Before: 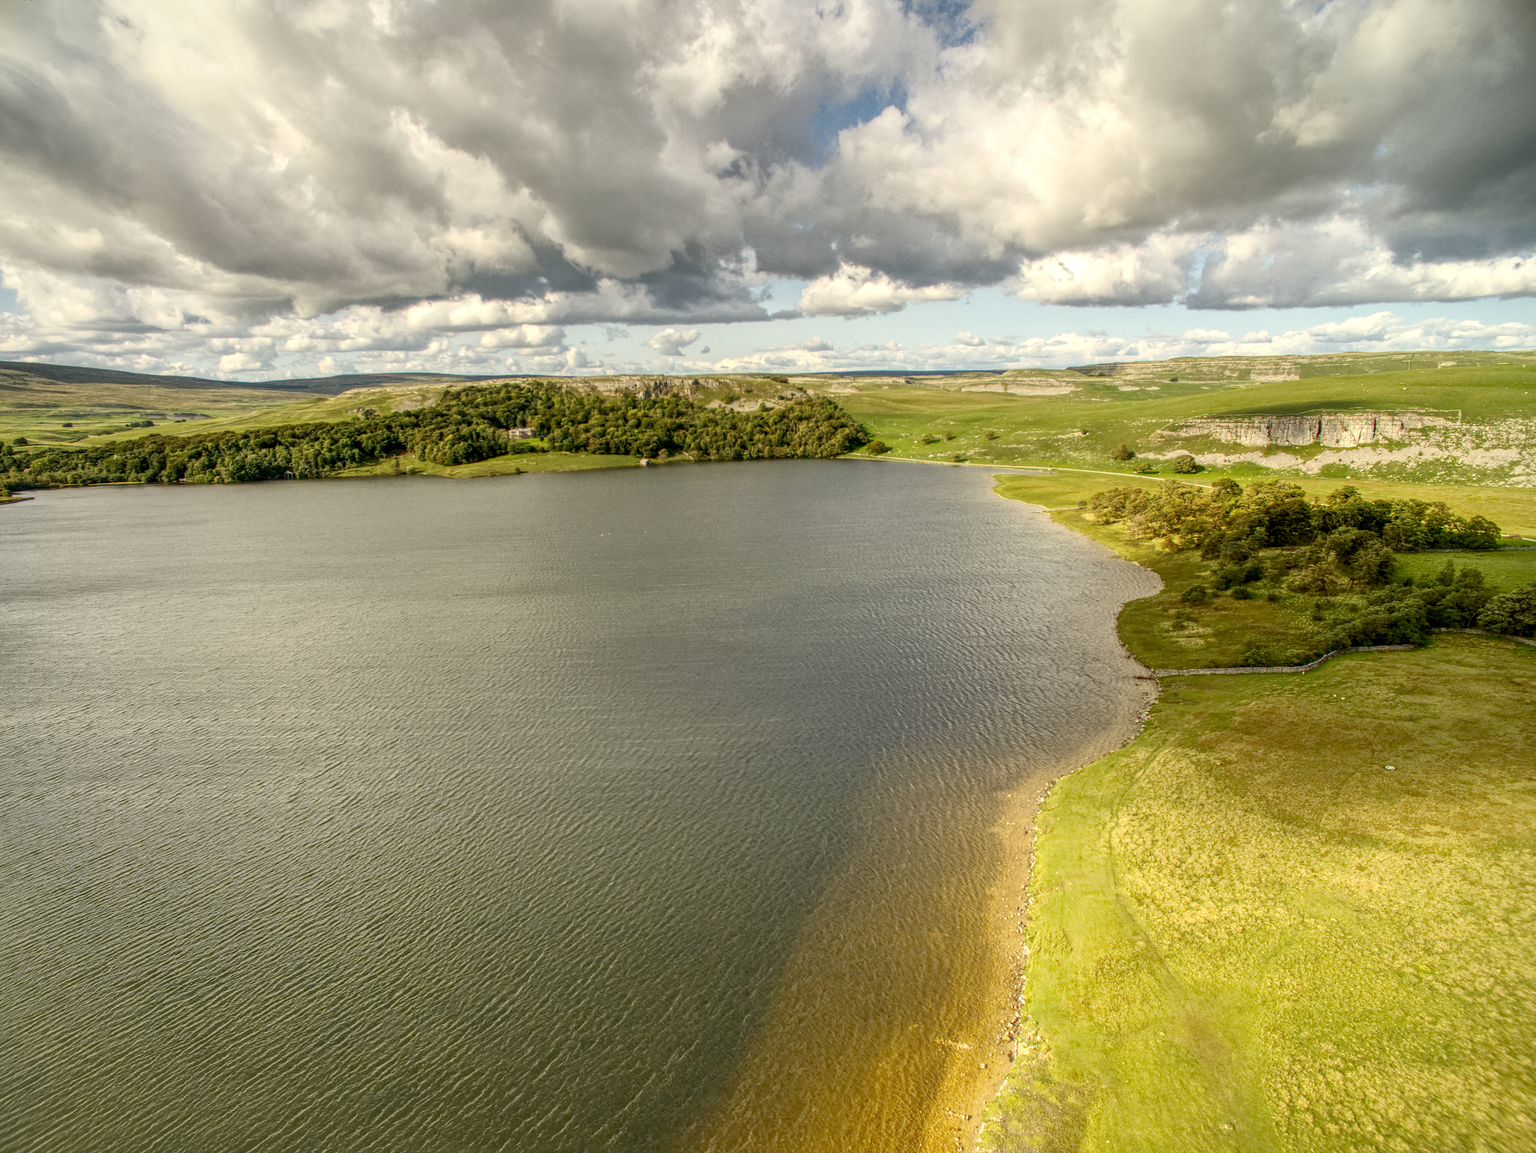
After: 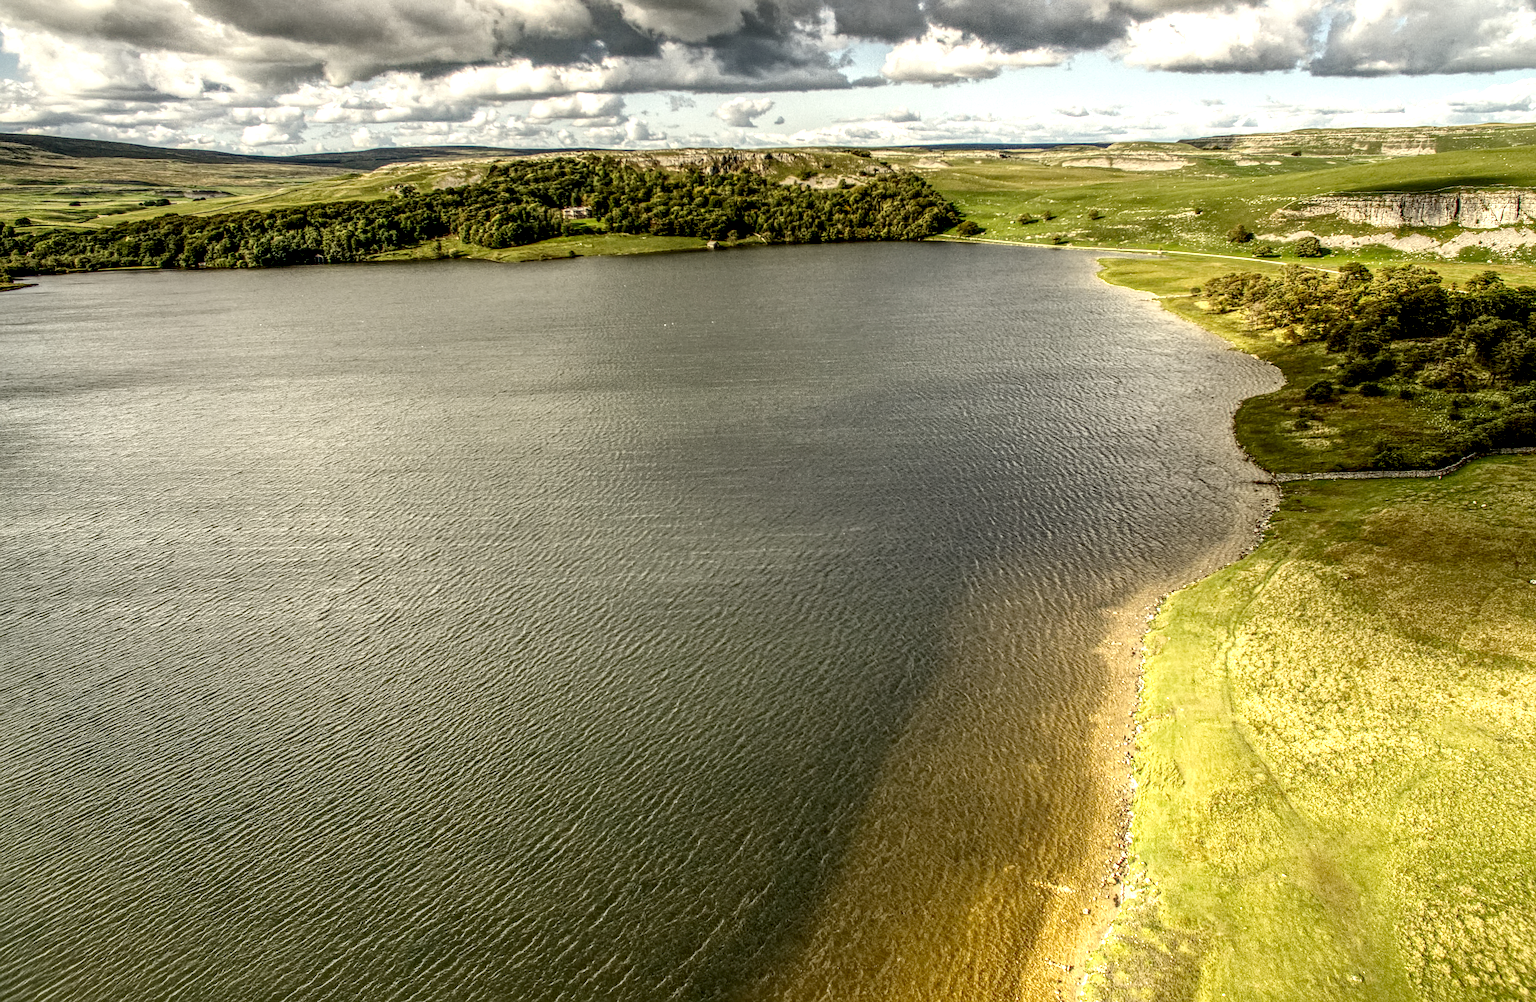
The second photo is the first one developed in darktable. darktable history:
local contrast: highlights 19%, detail 186%
sharpen: amount 0.2
crop: top 20.916%, right 9.437%, bottom 0.316%
